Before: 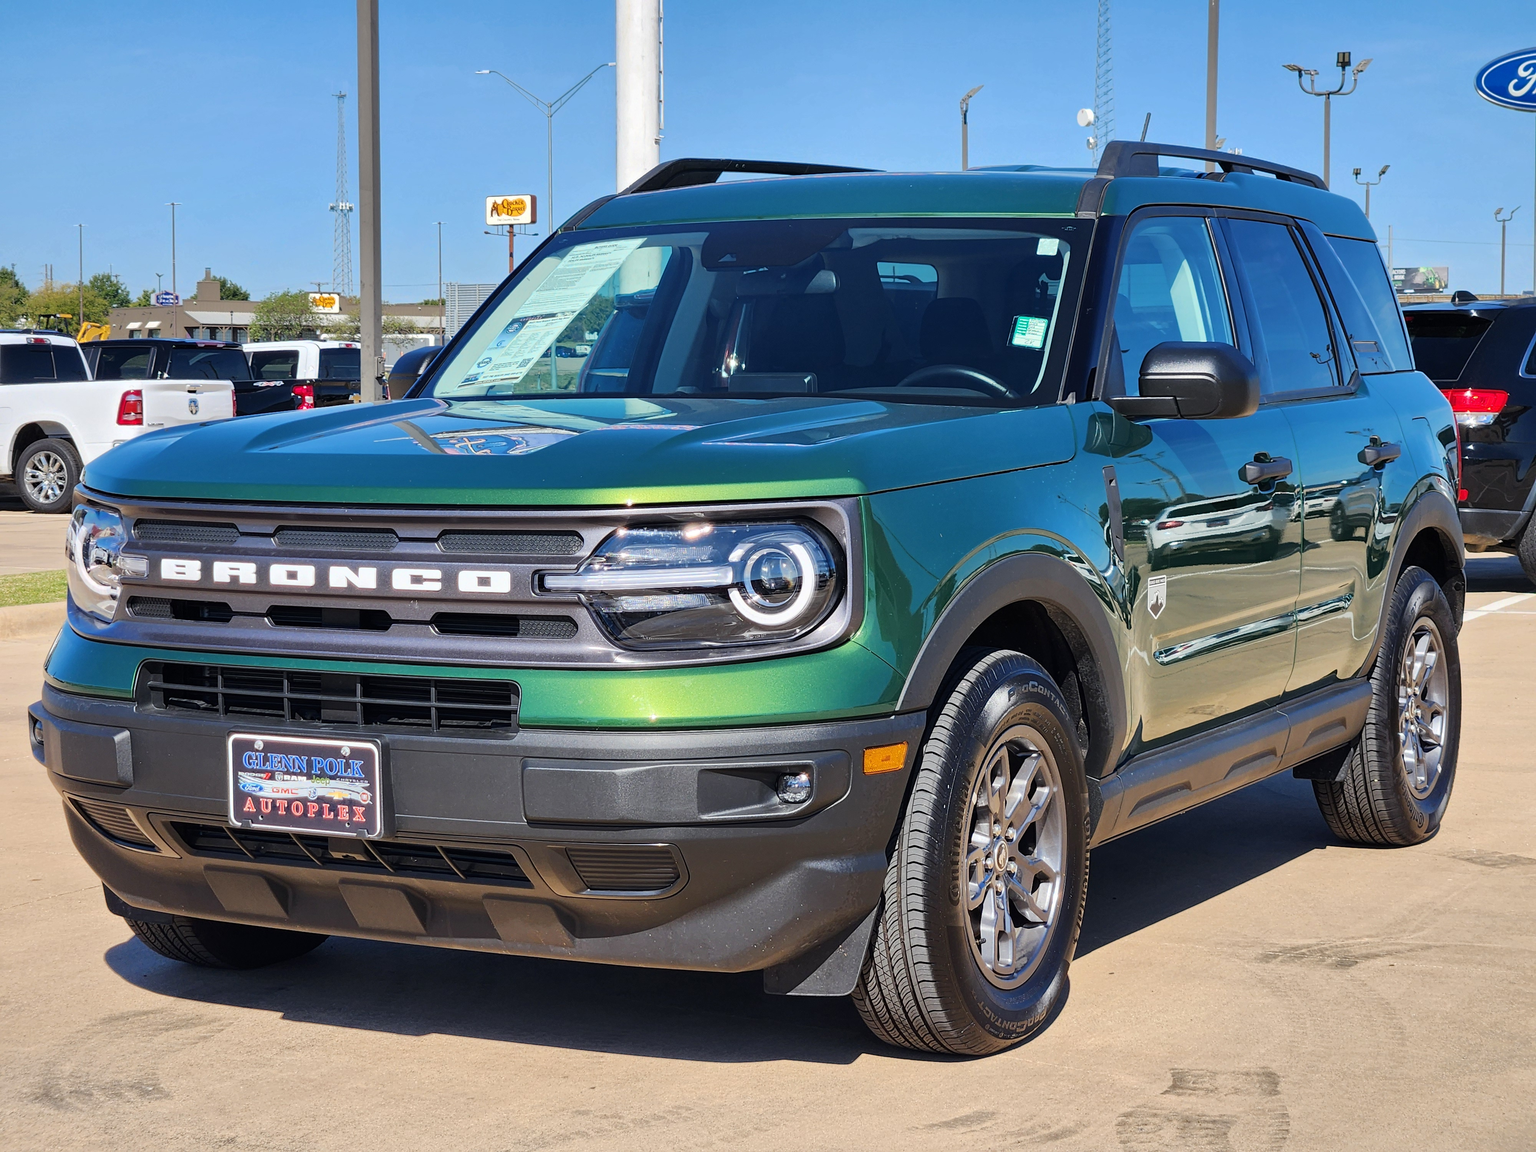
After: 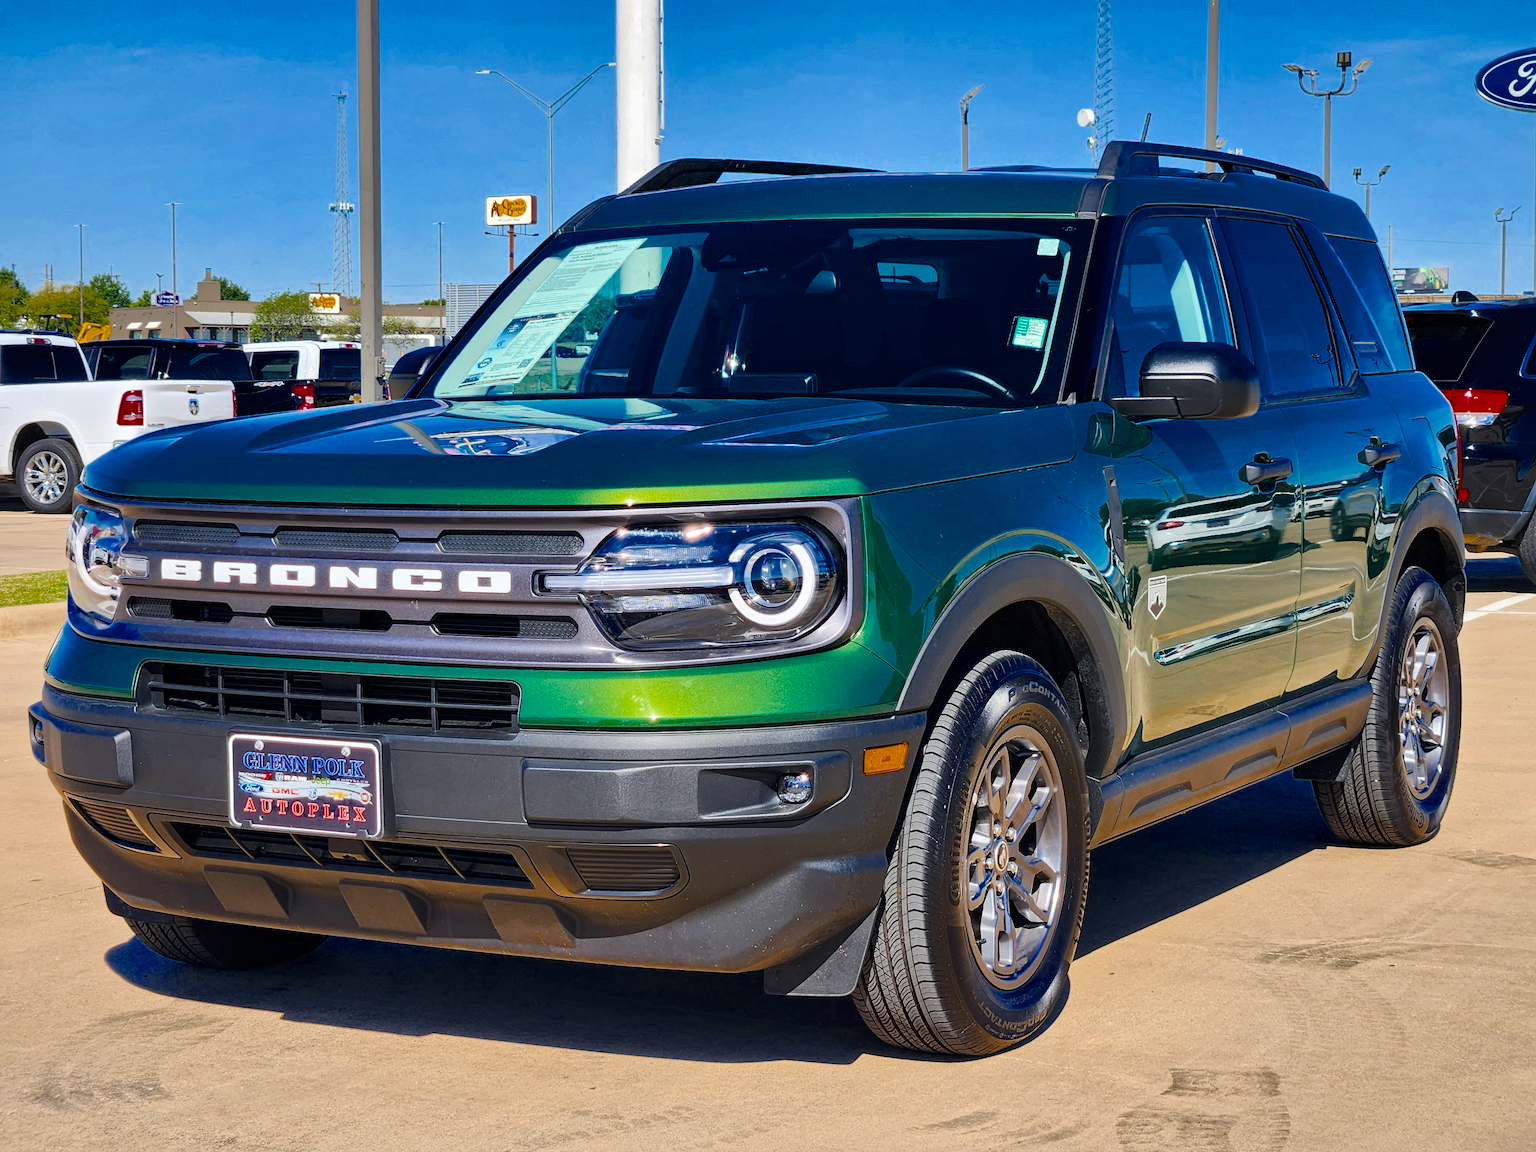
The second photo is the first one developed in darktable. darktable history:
color balance rgb: shadows lift › luminance -5.06%, shadows lift › chroma 1.072%, shadows lift › hue 219°, power › hue 73.51°, perceptual saturation grading › global saturation 28.53%, perceptual saturation grading › mid-tones 11.921%, perceptual saturation grading › shadows 10.529%, global vibrance 10.222%, saturation formula JzAzBz (2021)
local contrast: mode bilateral grid, contrast 10, coarseness 24, detail 115%, midtone range 0.2
